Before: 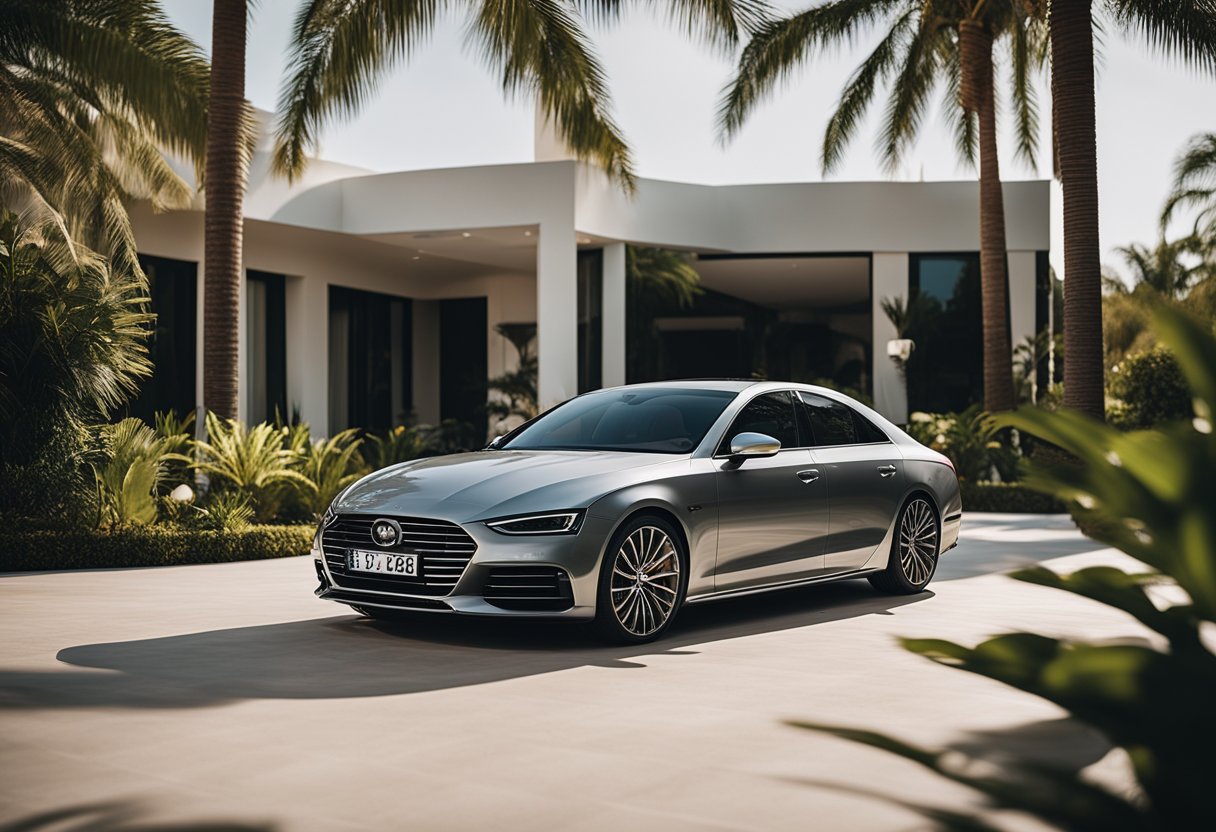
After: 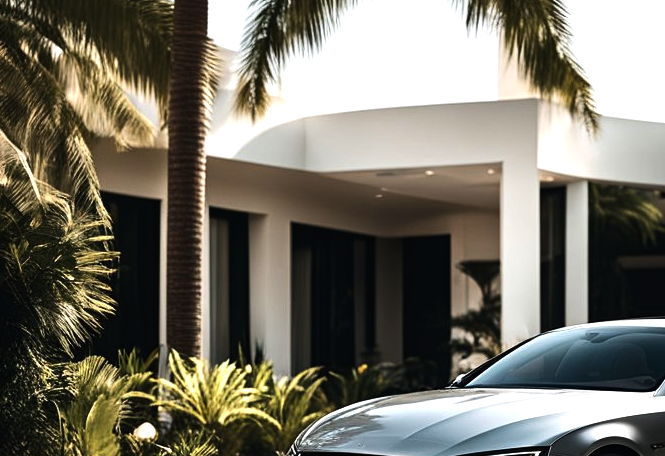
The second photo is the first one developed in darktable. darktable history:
crop and rotate: left 3.047%, top 7.509%, right 42.236%, bottom 37.598%
tone equalizer: -8 EV -1.08 EV, -7 EV -1.01 EV, -6 EV -0.867 EV, -5 EV -0.578 EV, -3 EV 0.578 EV, -2 EV 0.867 EV, -1 EV 1.01 EV, +0 EV 1.08 EV, edges refinement/feathering 500, mask exposure compensation -1.57 EV, preserve details no
